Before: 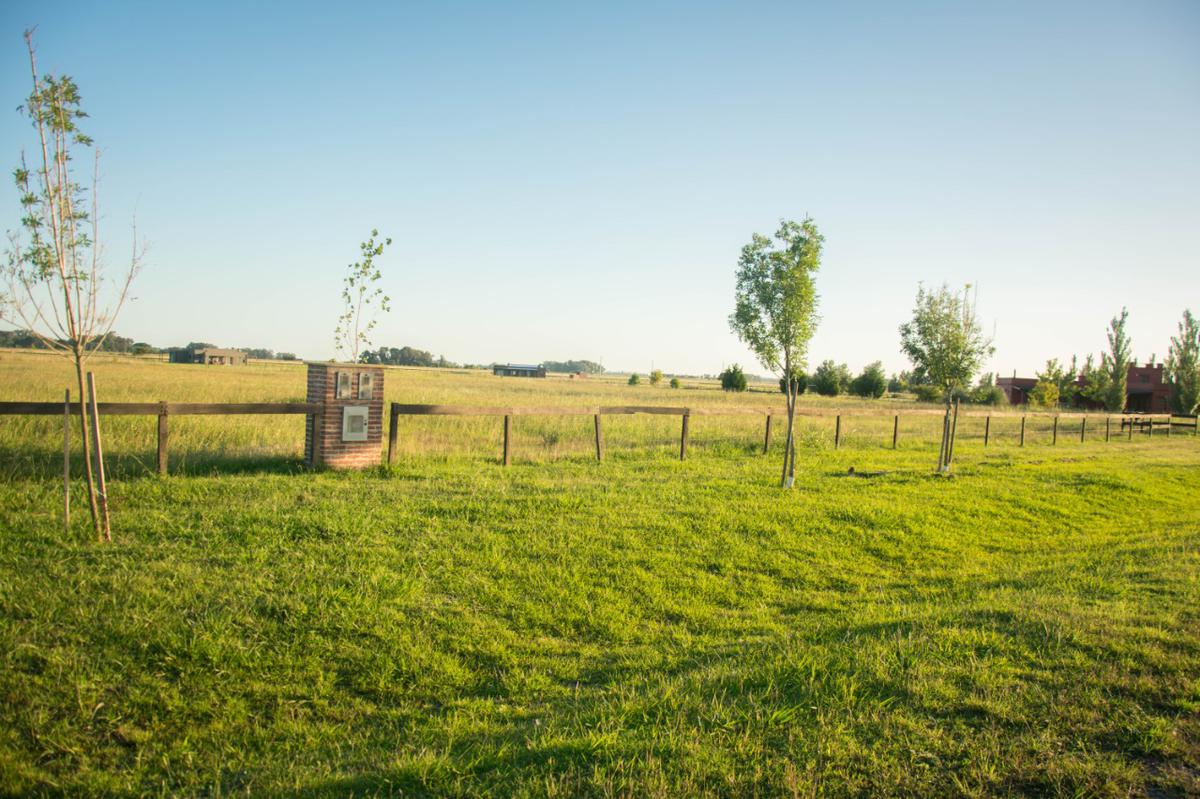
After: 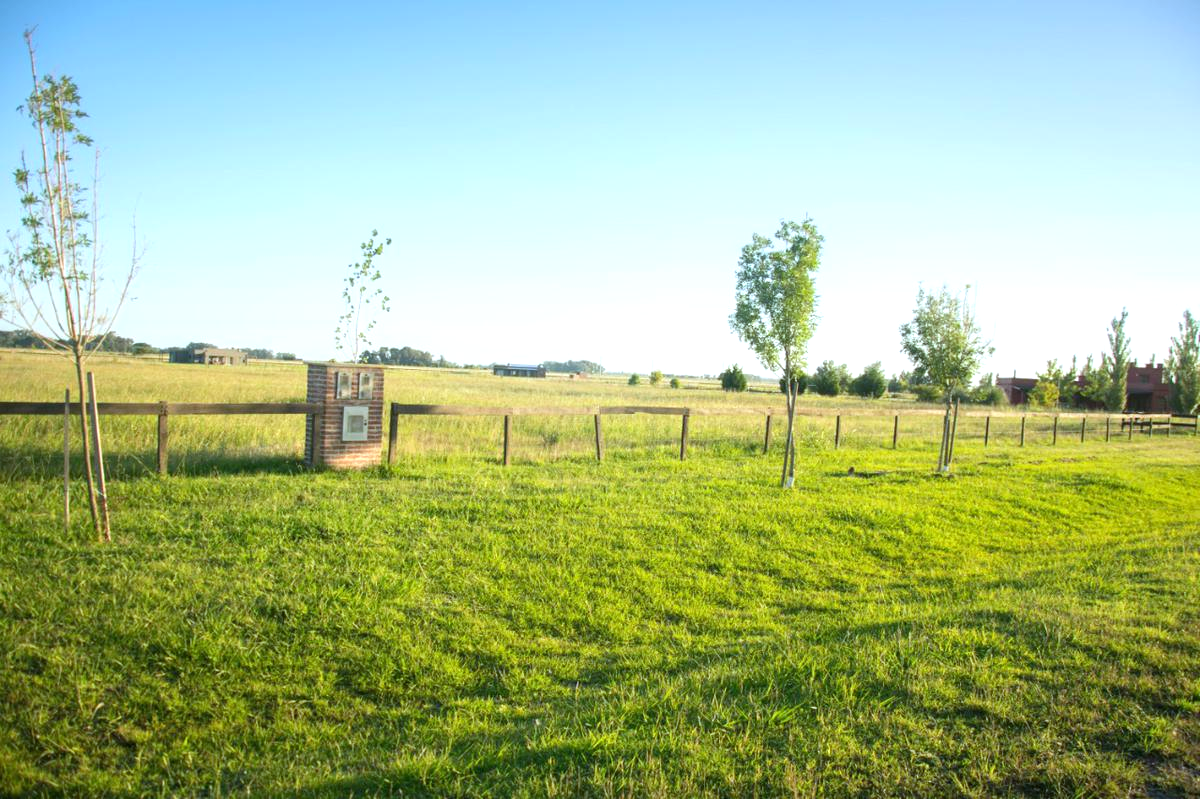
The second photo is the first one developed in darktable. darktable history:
white balance: red 0.924, blue 1.095
exposure: exposure 0.485 EV, compensate highlight preservation false
